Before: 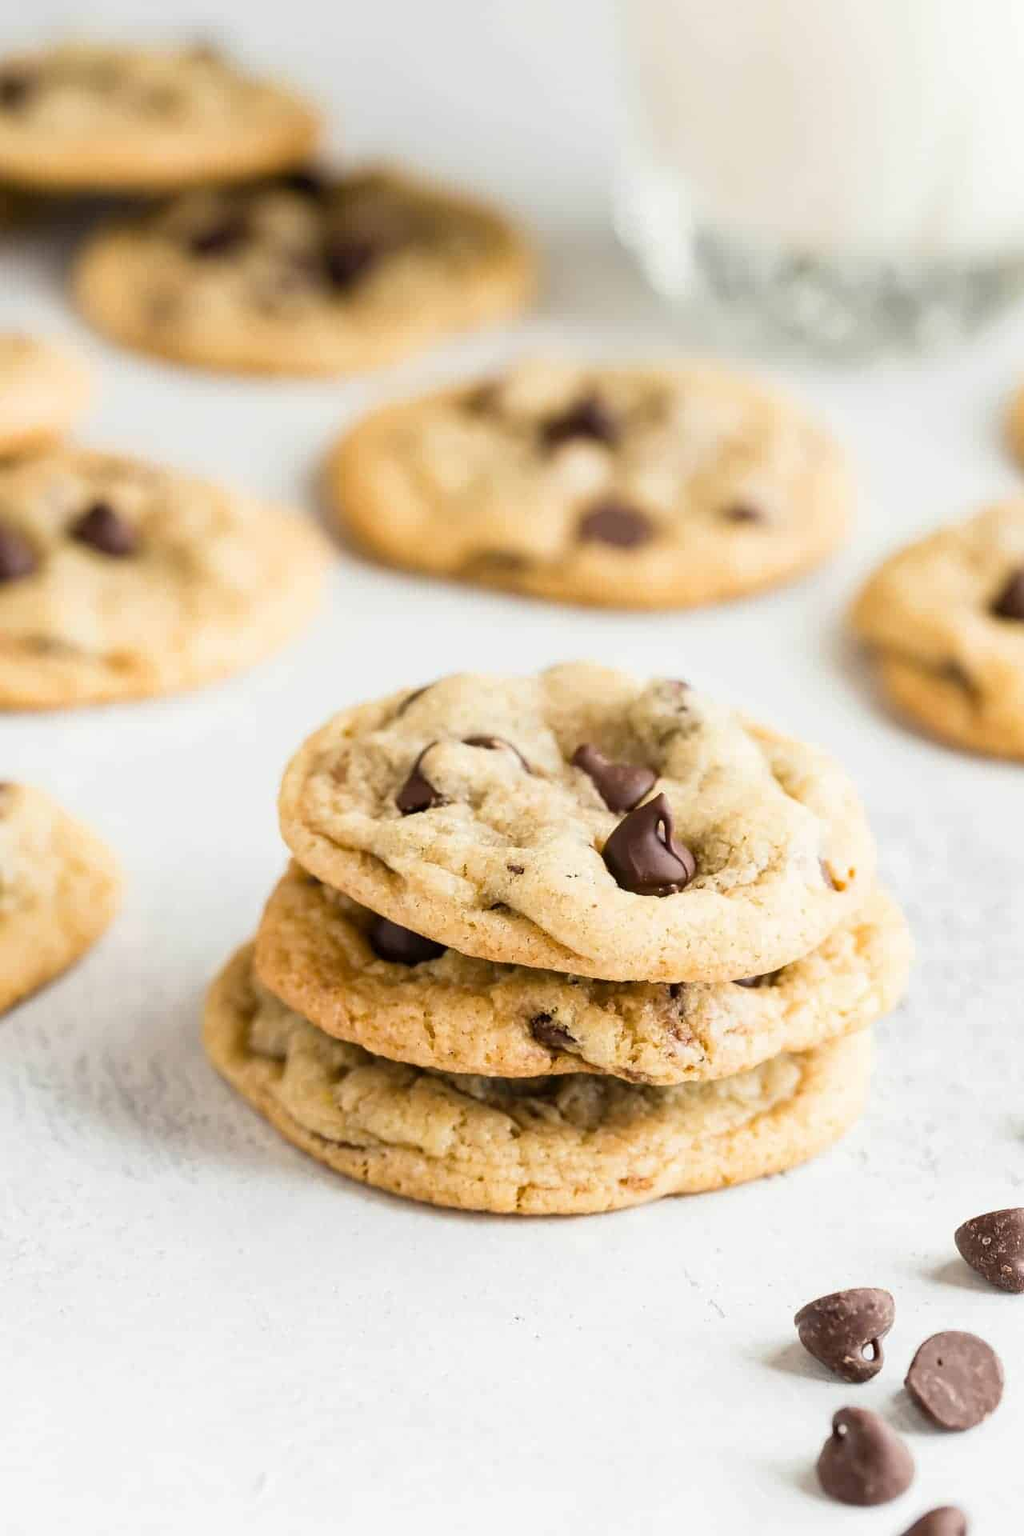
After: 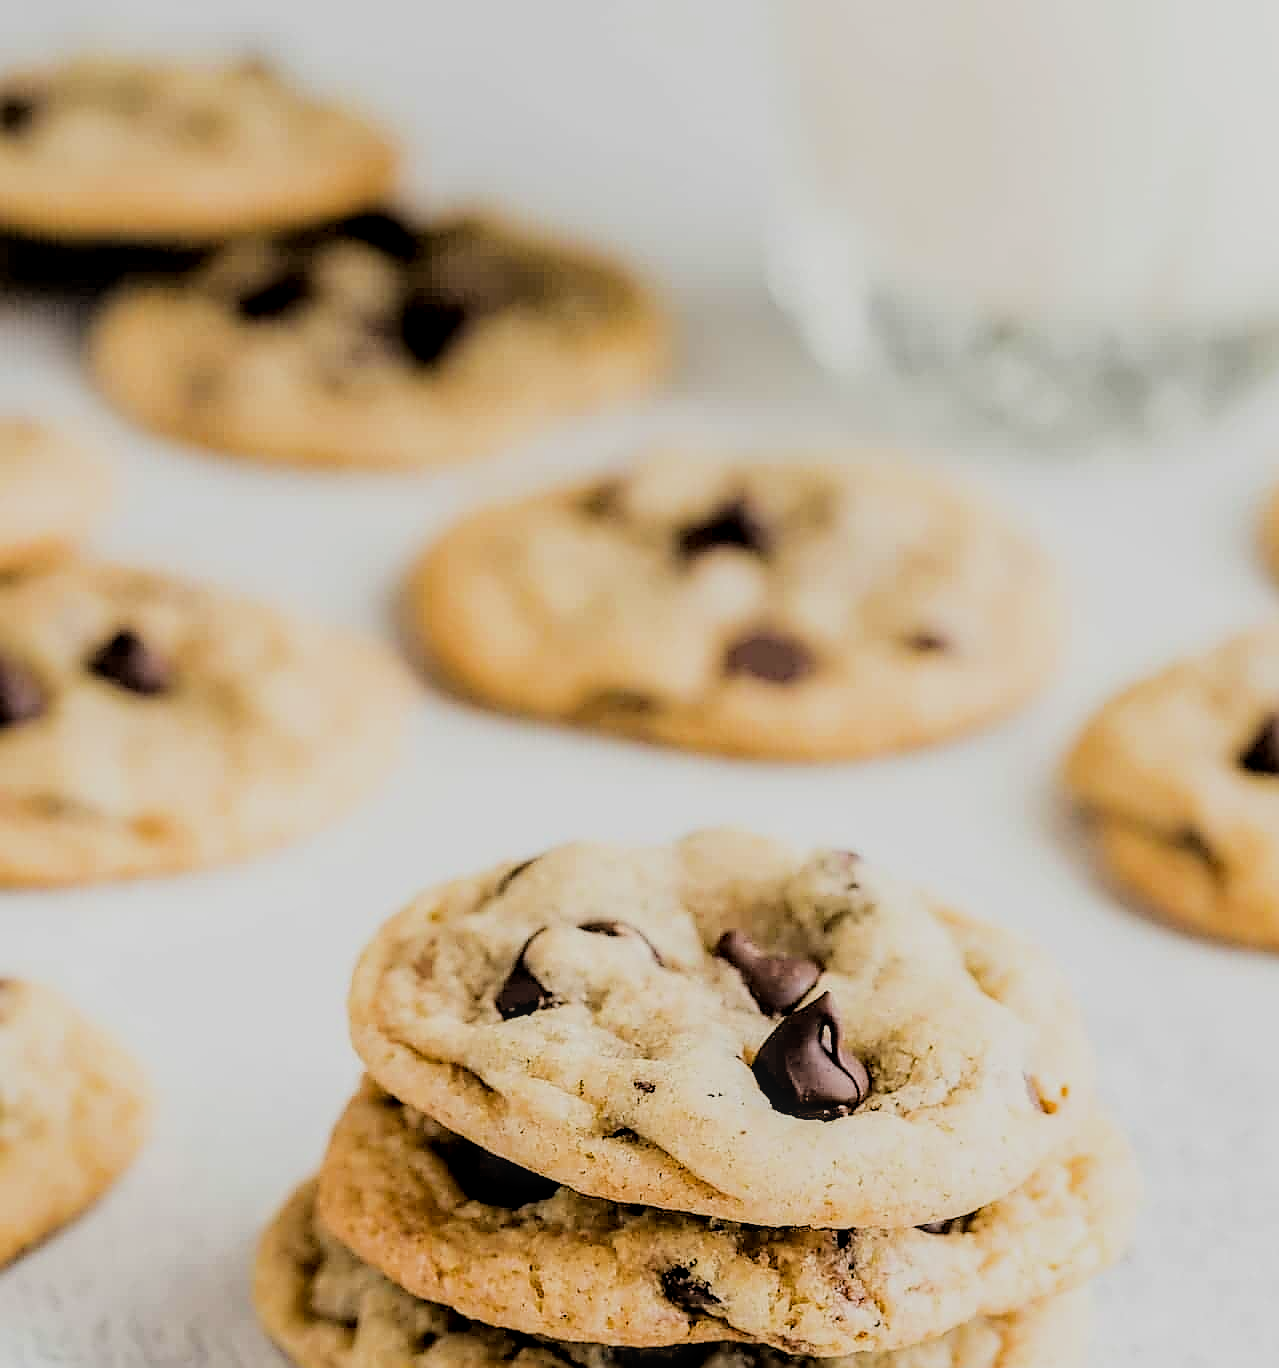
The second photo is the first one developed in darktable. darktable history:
crop: right 0%, bottom 28.718%
sharpen: radius 1.383, amount 1.245, threshold 0.698
contrast brightness saturation: contrast 0.051
filmic rgb: black relative exposure -3.14 EV, white relative exposure 7.02 EV, hardness 1.48, contrast 1.343
local contrast: on, module defaults
